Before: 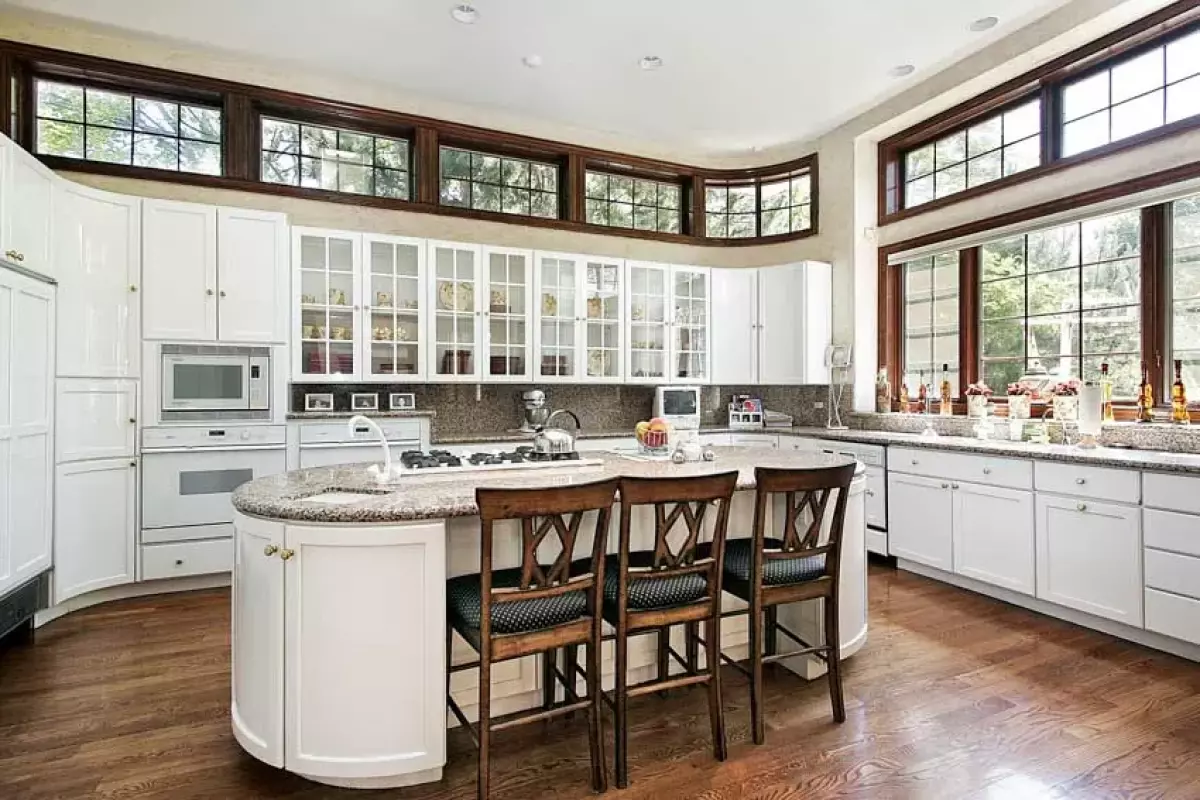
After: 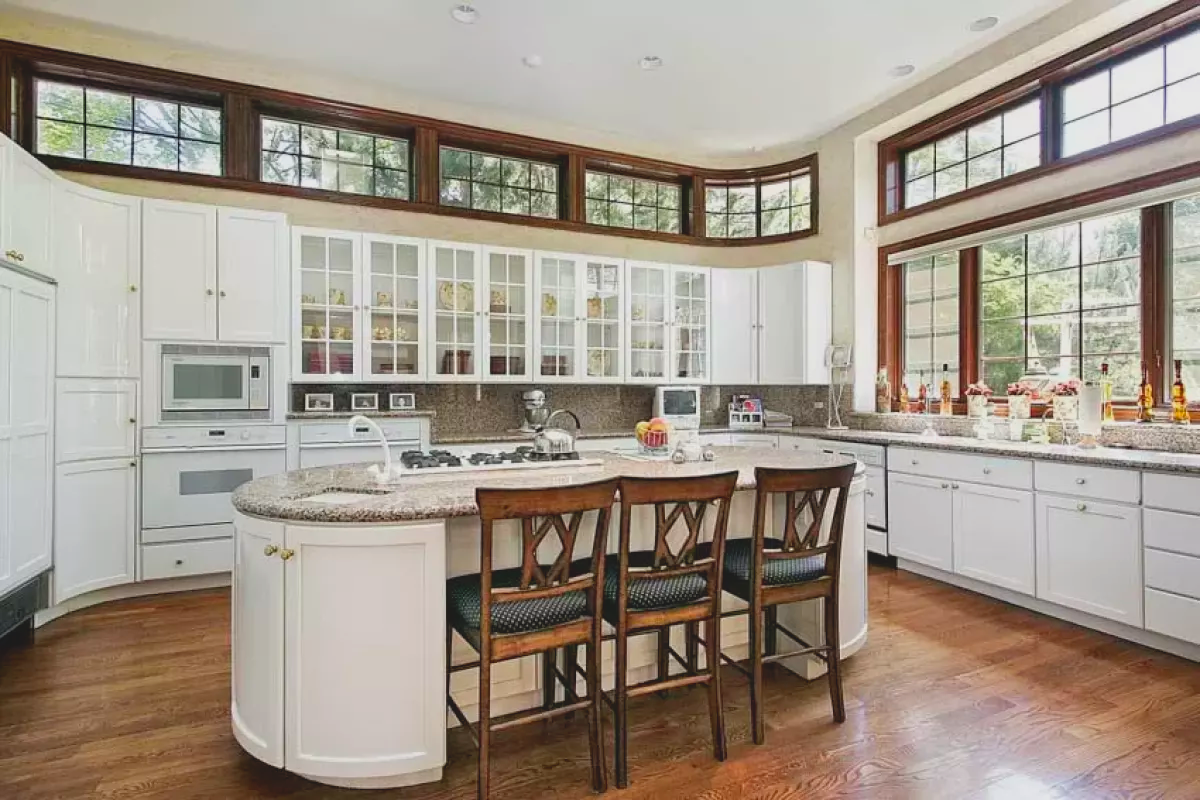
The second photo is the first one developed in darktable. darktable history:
levels: levels [0, 0.492, 0.984]
contrast brightness saturation: contrast -0.19, saturation 0.19
